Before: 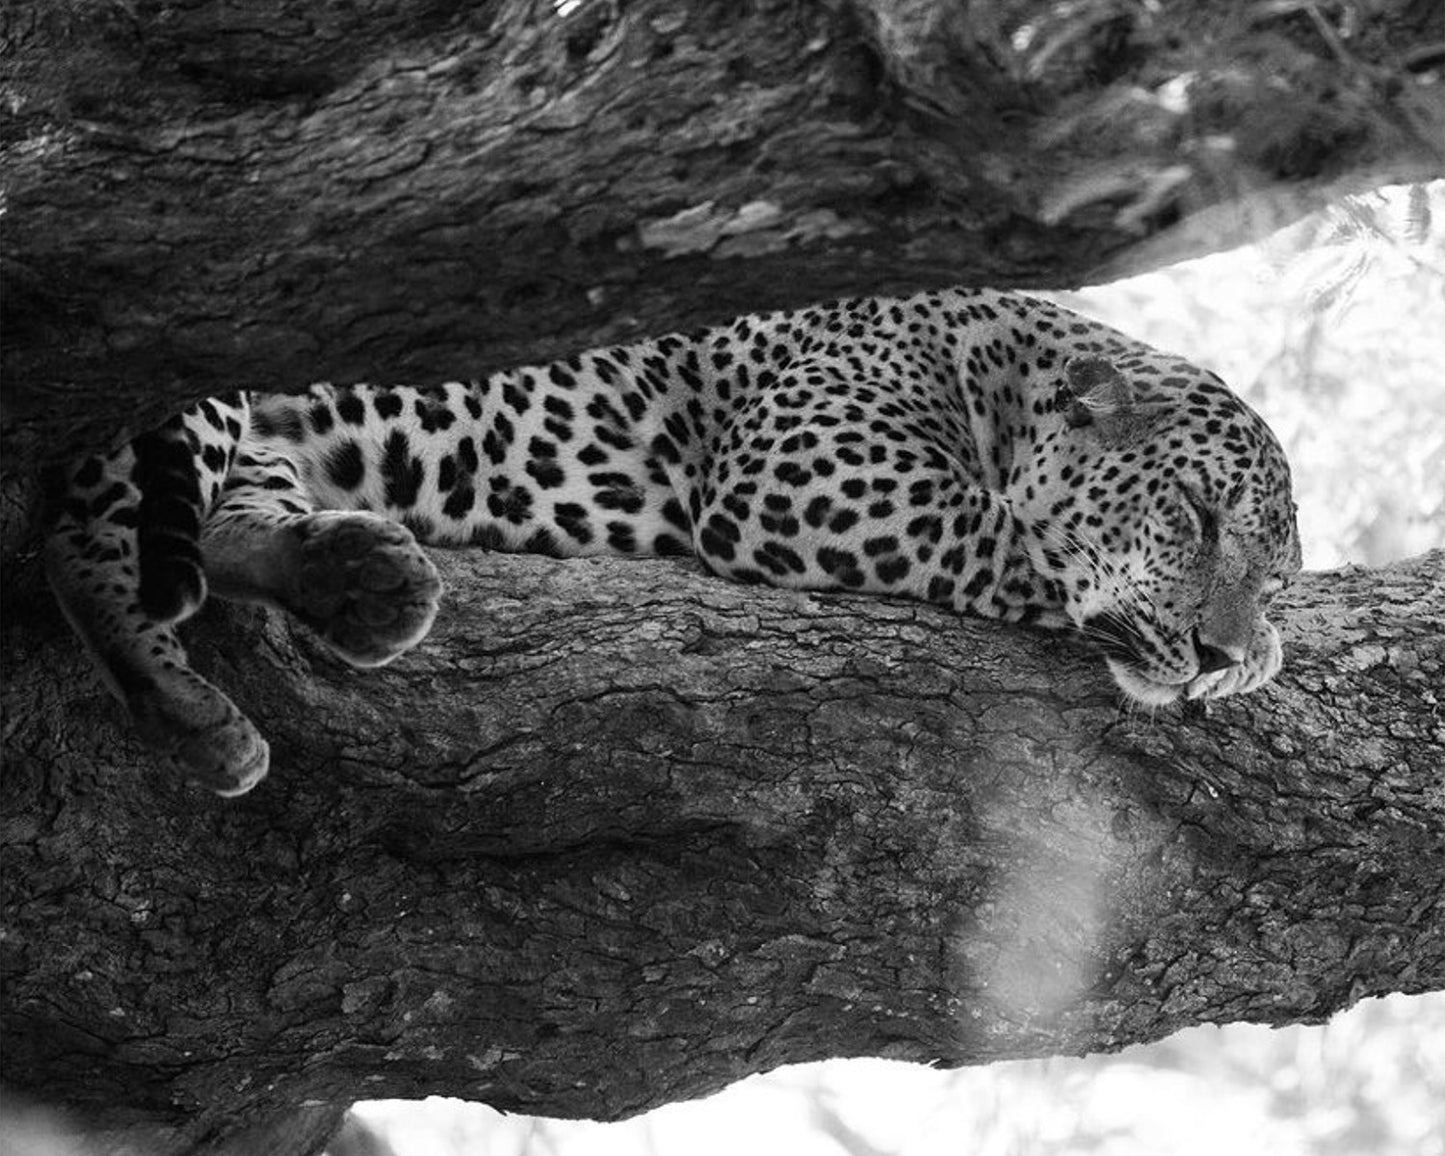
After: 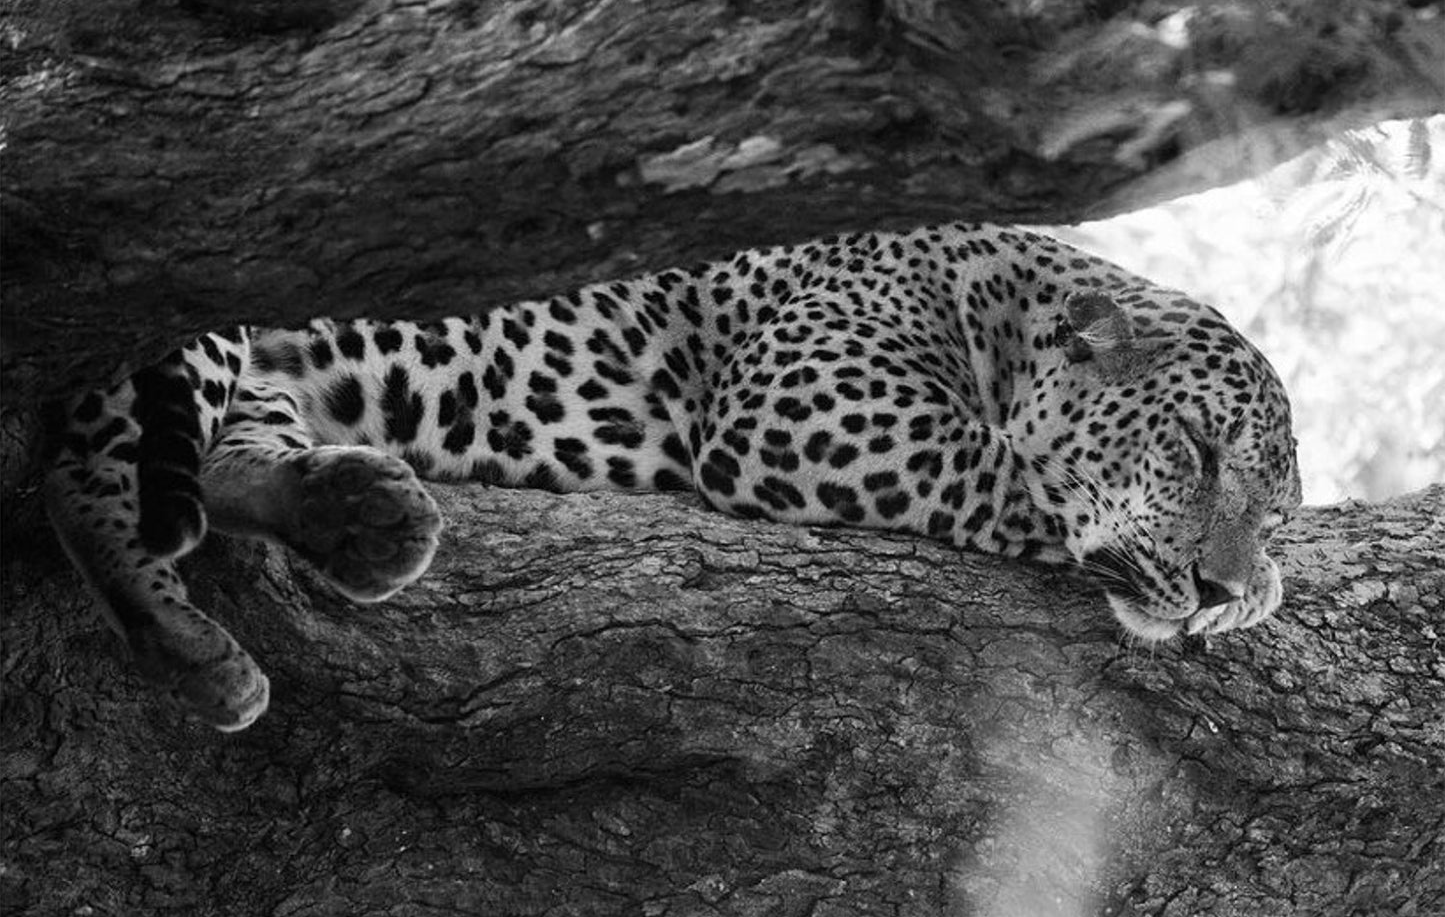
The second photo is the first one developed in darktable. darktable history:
crop and rotate: top 5.667%, bottom 14.937%
white balance: emerald 1
color correction: saturation 0.3
